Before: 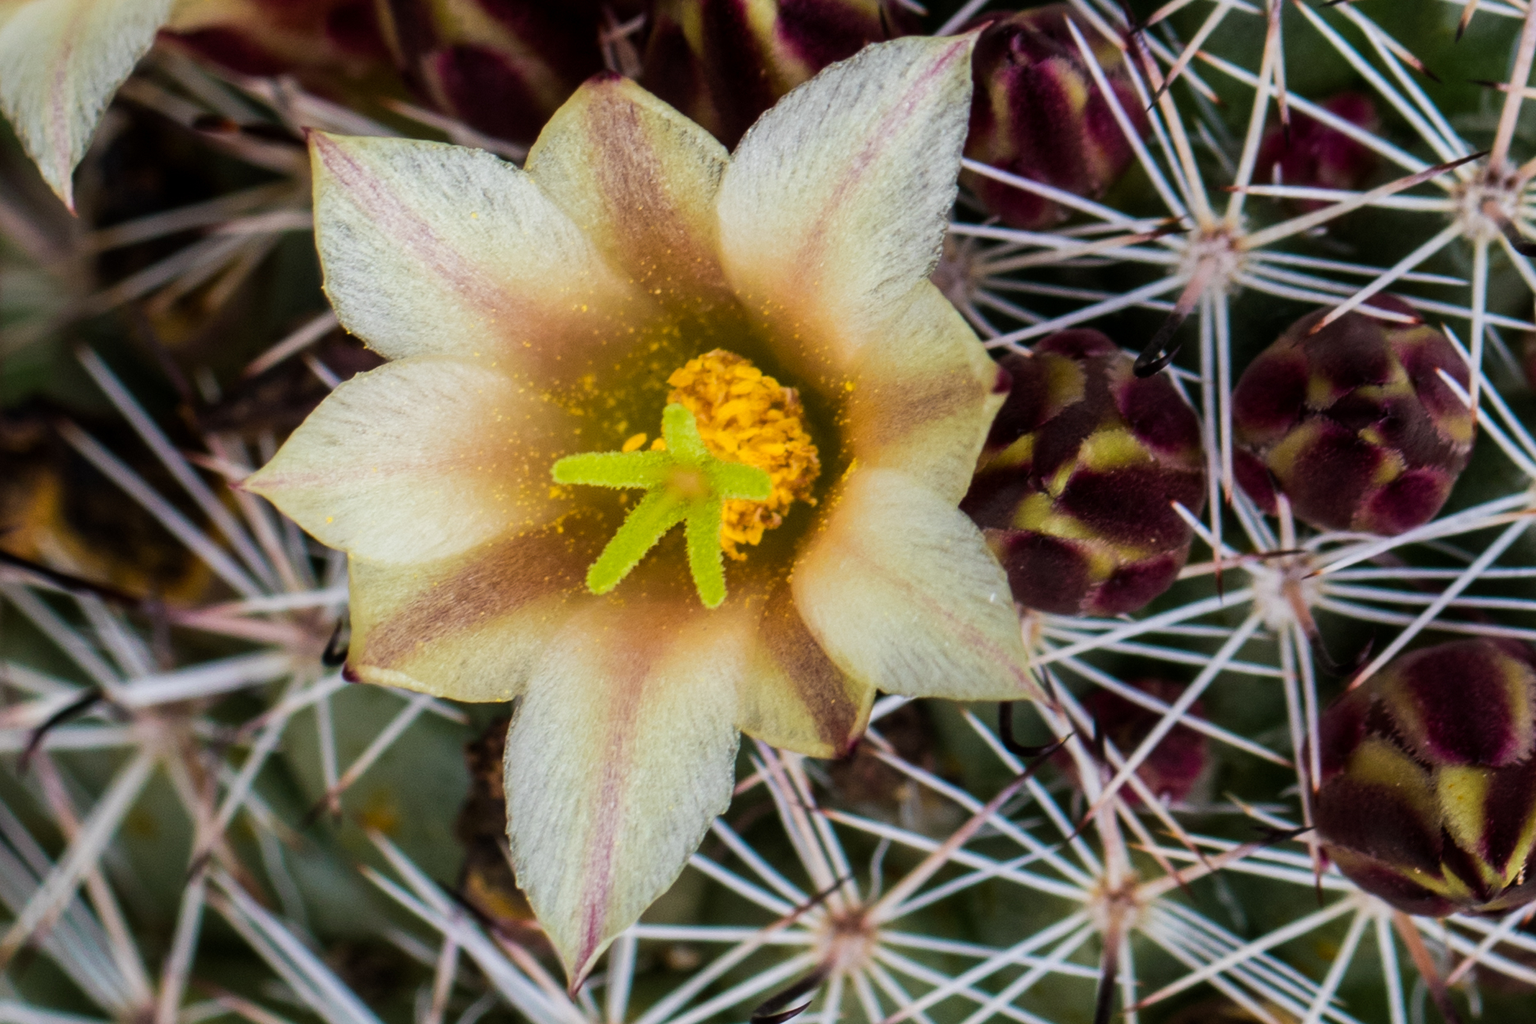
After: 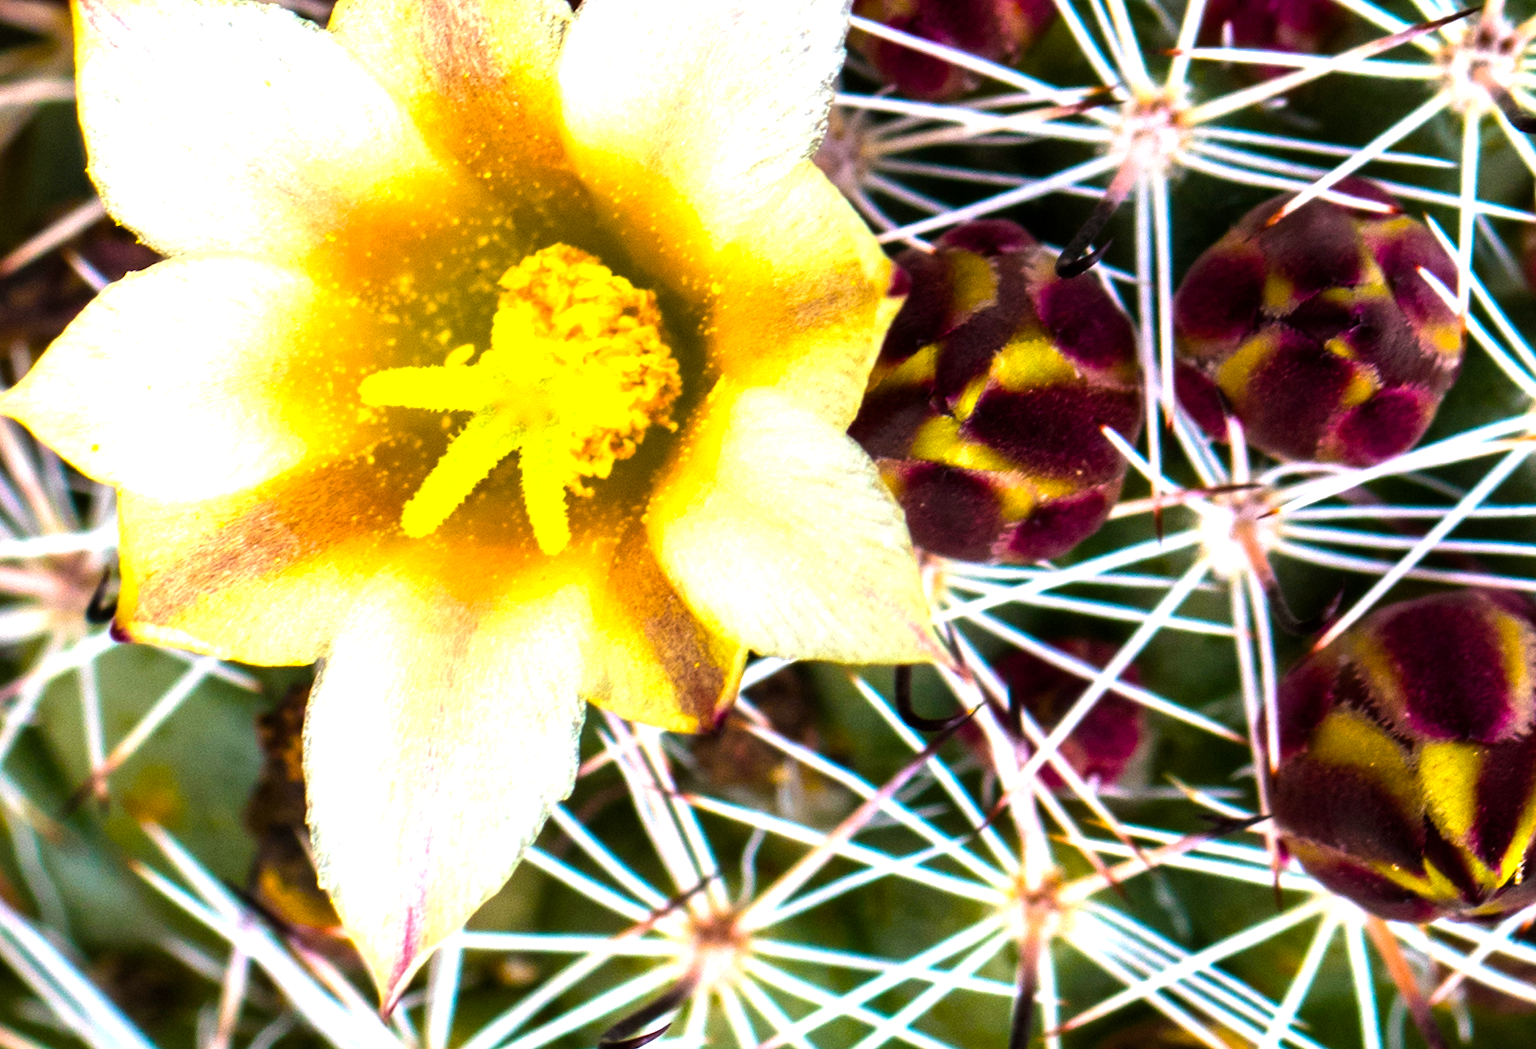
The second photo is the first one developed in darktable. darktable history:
crop: left 16.315%, top 14.246%
exposure: exposure 1.2 EV, compensate highlight preservation false
color balance rgb: linear chroma grading › global chroma 50%, perceptual saturation grading › global saturation 2.34%, global vibrance 6.64%, contrast 12.71%, saturation formula JzAzBz (2021)
